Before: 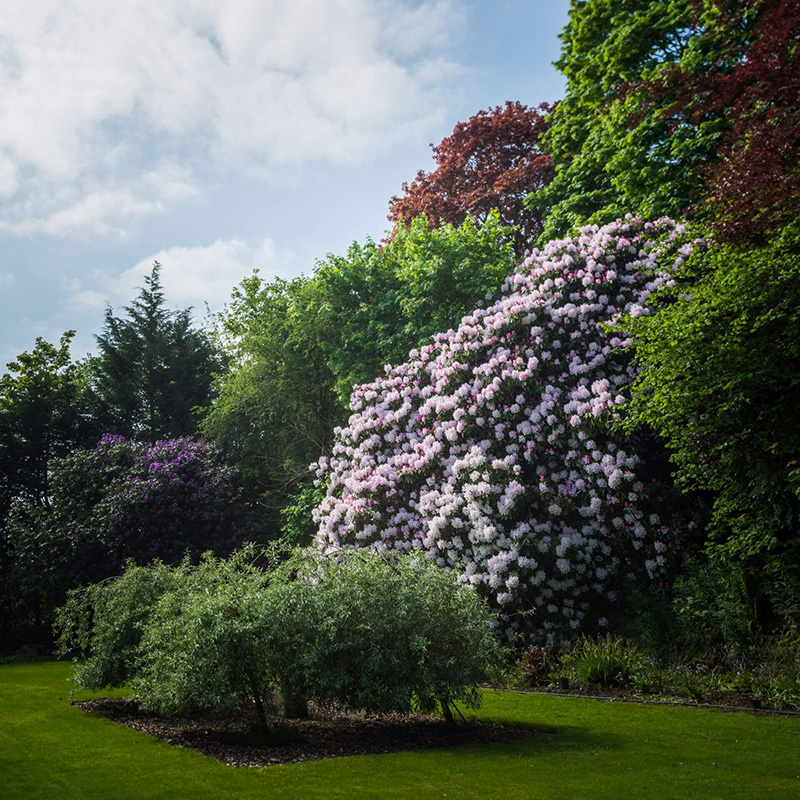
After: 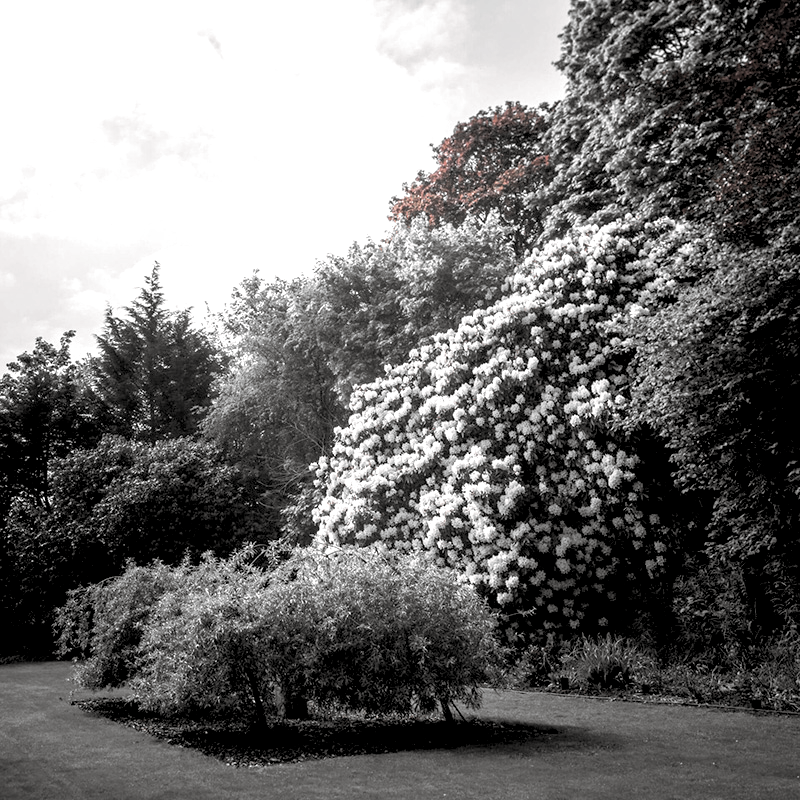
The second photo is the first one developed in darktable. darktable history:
exposure: black level correction 0, exposure 0.6 EV, compensate exposure bias true, compensate highlight preservation false
rgb levels: levels [[0.013, 0.434, 0.89], [0, 0.5, 1], [0, 0.5, 1]]
color zones: curves: ch1 [(0, 0.006) (0.094, 0.285) (0.171, 0.001) (0.429, 0.001) (0.571, 0.003) (0.714, 0.004) (0.857, 0.004) (1, 0.006)]
split-toning: shadows › hue 36°, shadows › saturation 0.05, highlights › hue 10.8°, highlights › saturation 0.15, compress 40%
